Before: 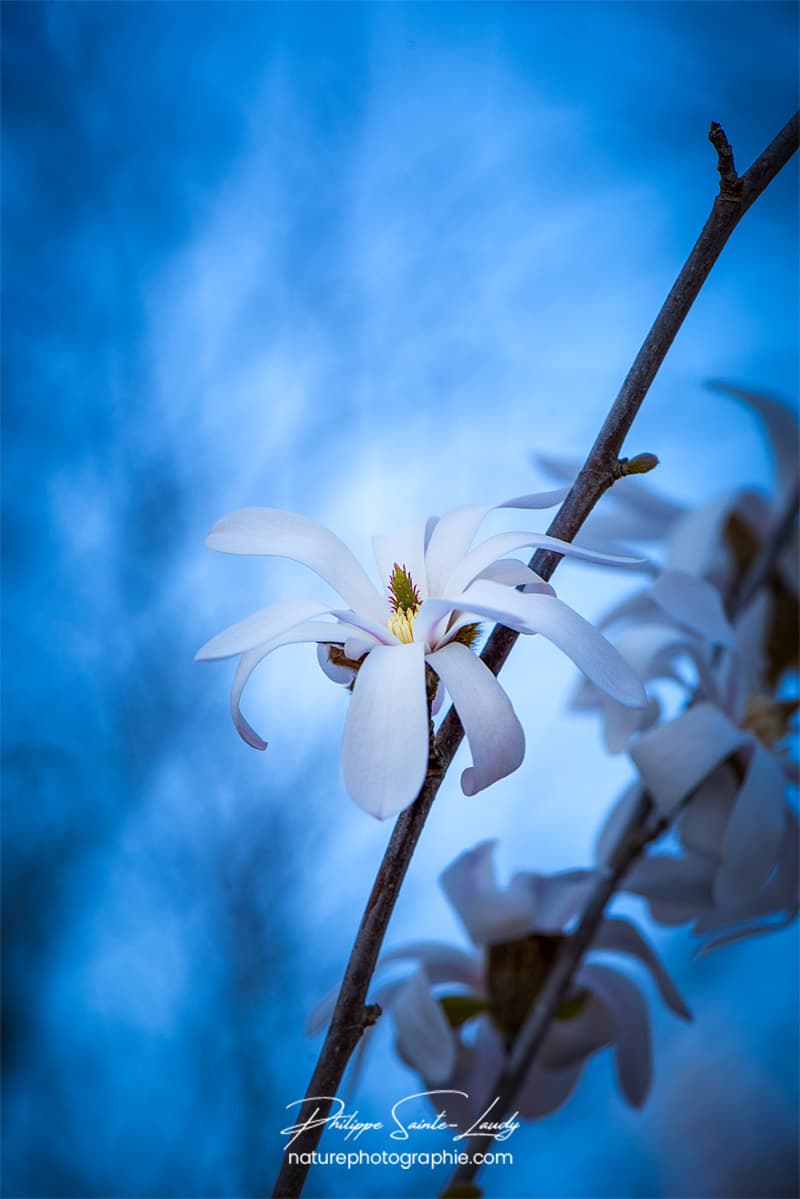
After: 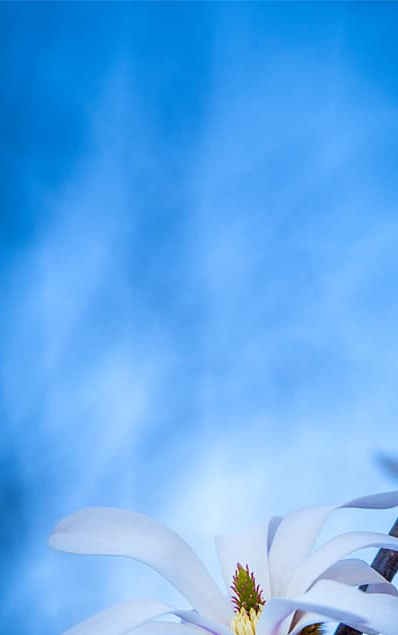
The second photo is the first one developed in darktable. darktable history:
crop: left 19.627%, right 30.546%, bottom 47.021%
